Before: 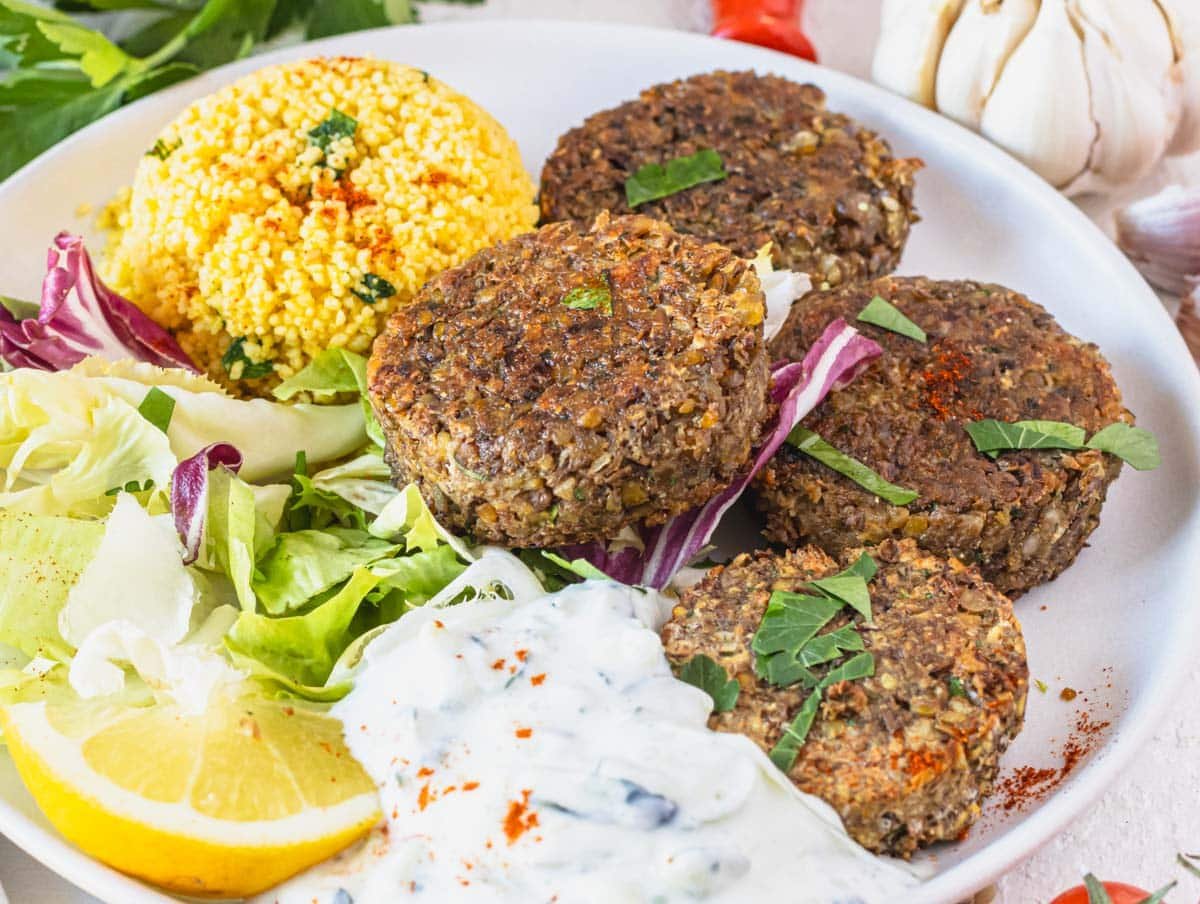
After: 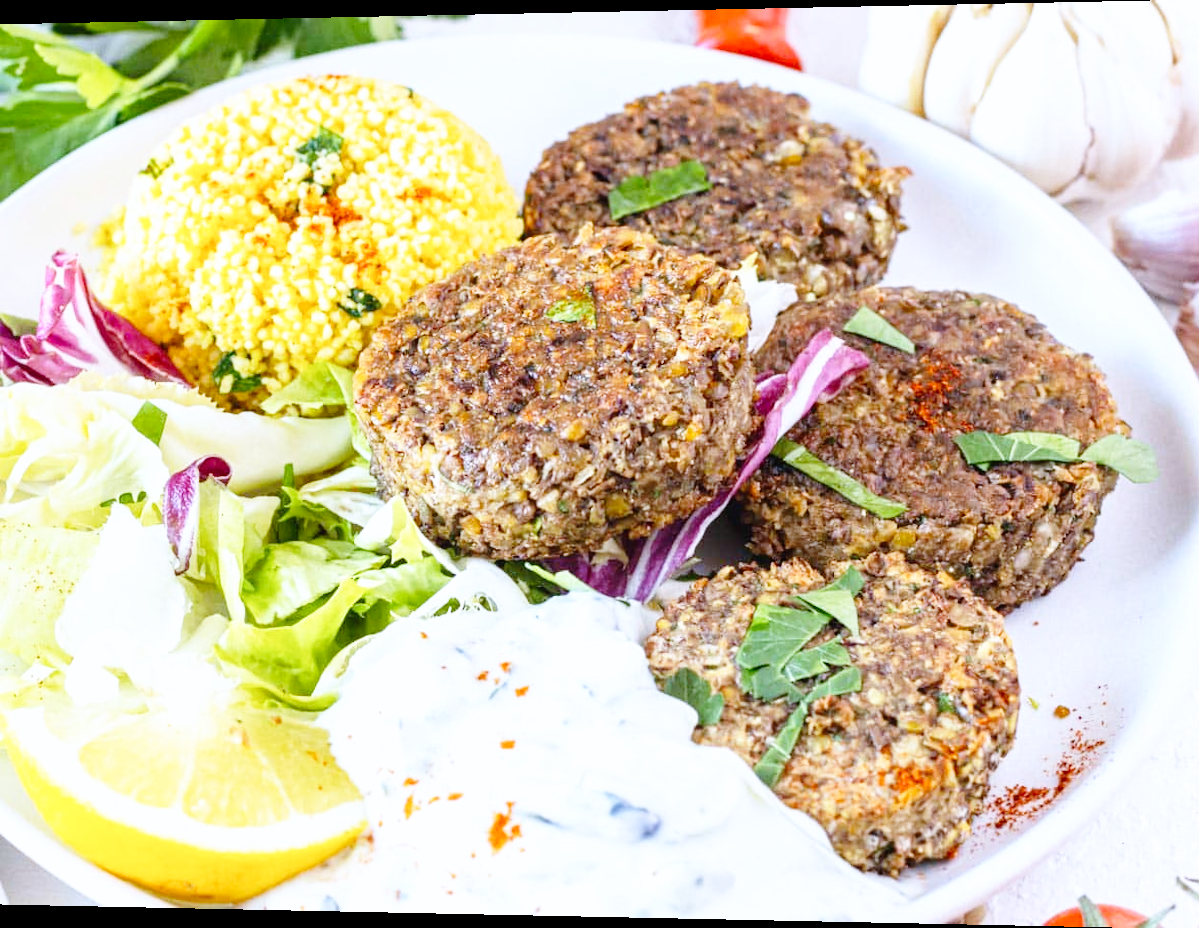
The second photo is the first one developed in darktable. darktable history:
white balance: red 0.948, green 1.02, blue 1.176
rotate and perspective: lens shift (horizontal) -0.055, automatic cropping off
base curve: curves: ch0 [(0, 0) (0.008, 0.007) (0.022, 0.029) (0.048, 0.089) (0.092, 0.197) (0.191, 0.399) (0.275, 0.534) (0.357, 0.65) (0.477, 0.78) (0.542, 0.833) (0.799, 0.973) (1, 1)], preserve colors none
